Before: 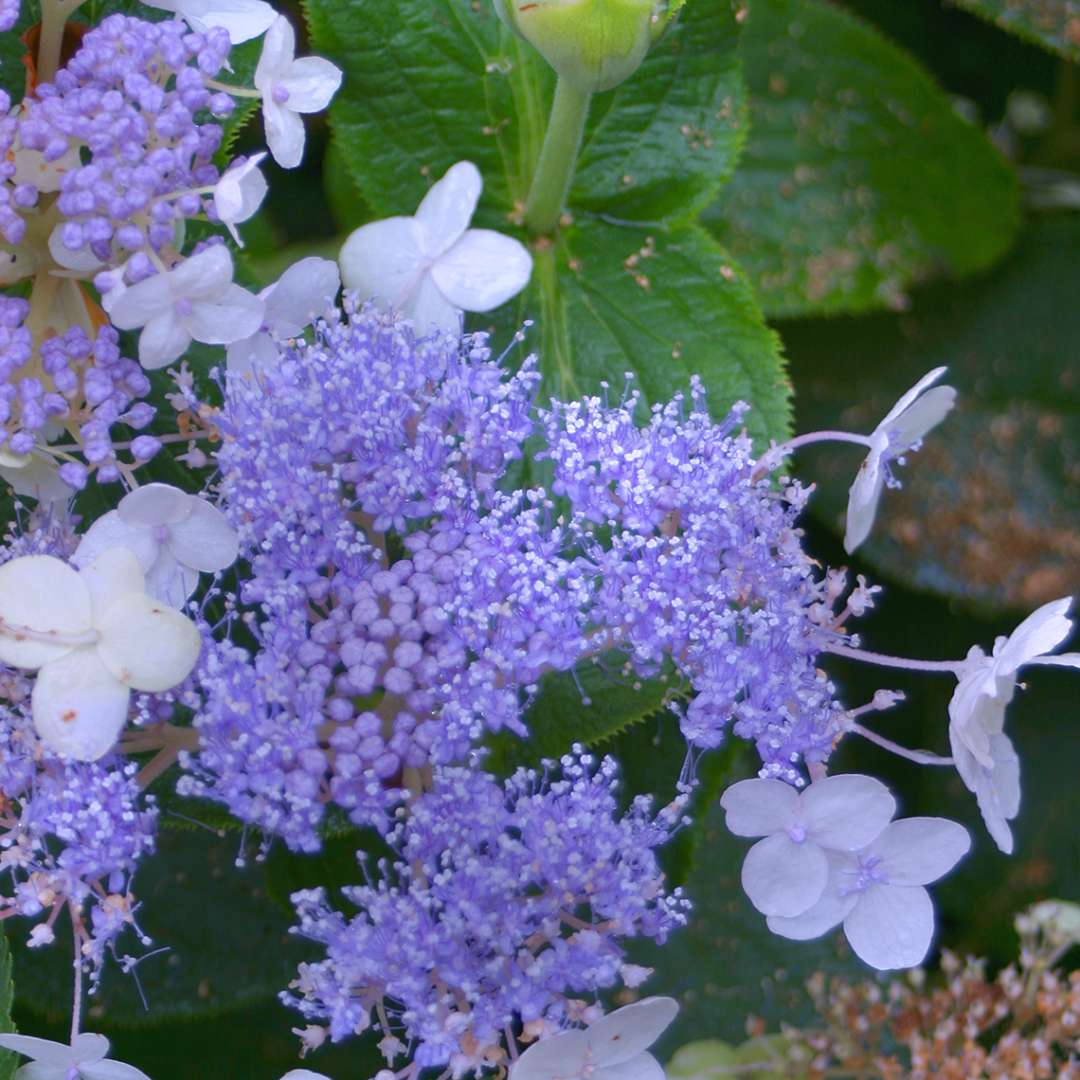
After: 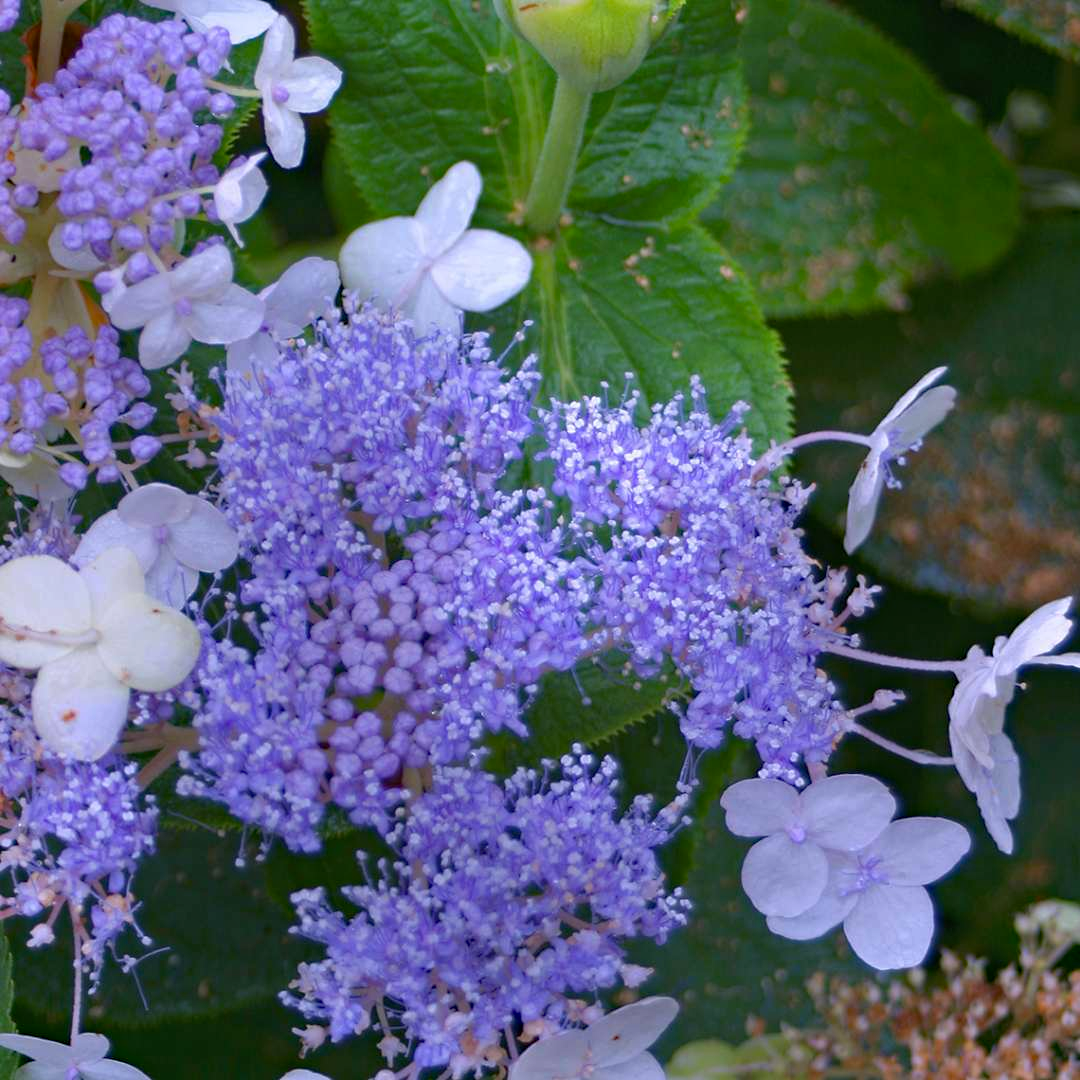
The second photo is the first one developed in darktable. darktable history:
haze removal: strength 0.279, distance 0.244, compatibility mode true, adaptive false
